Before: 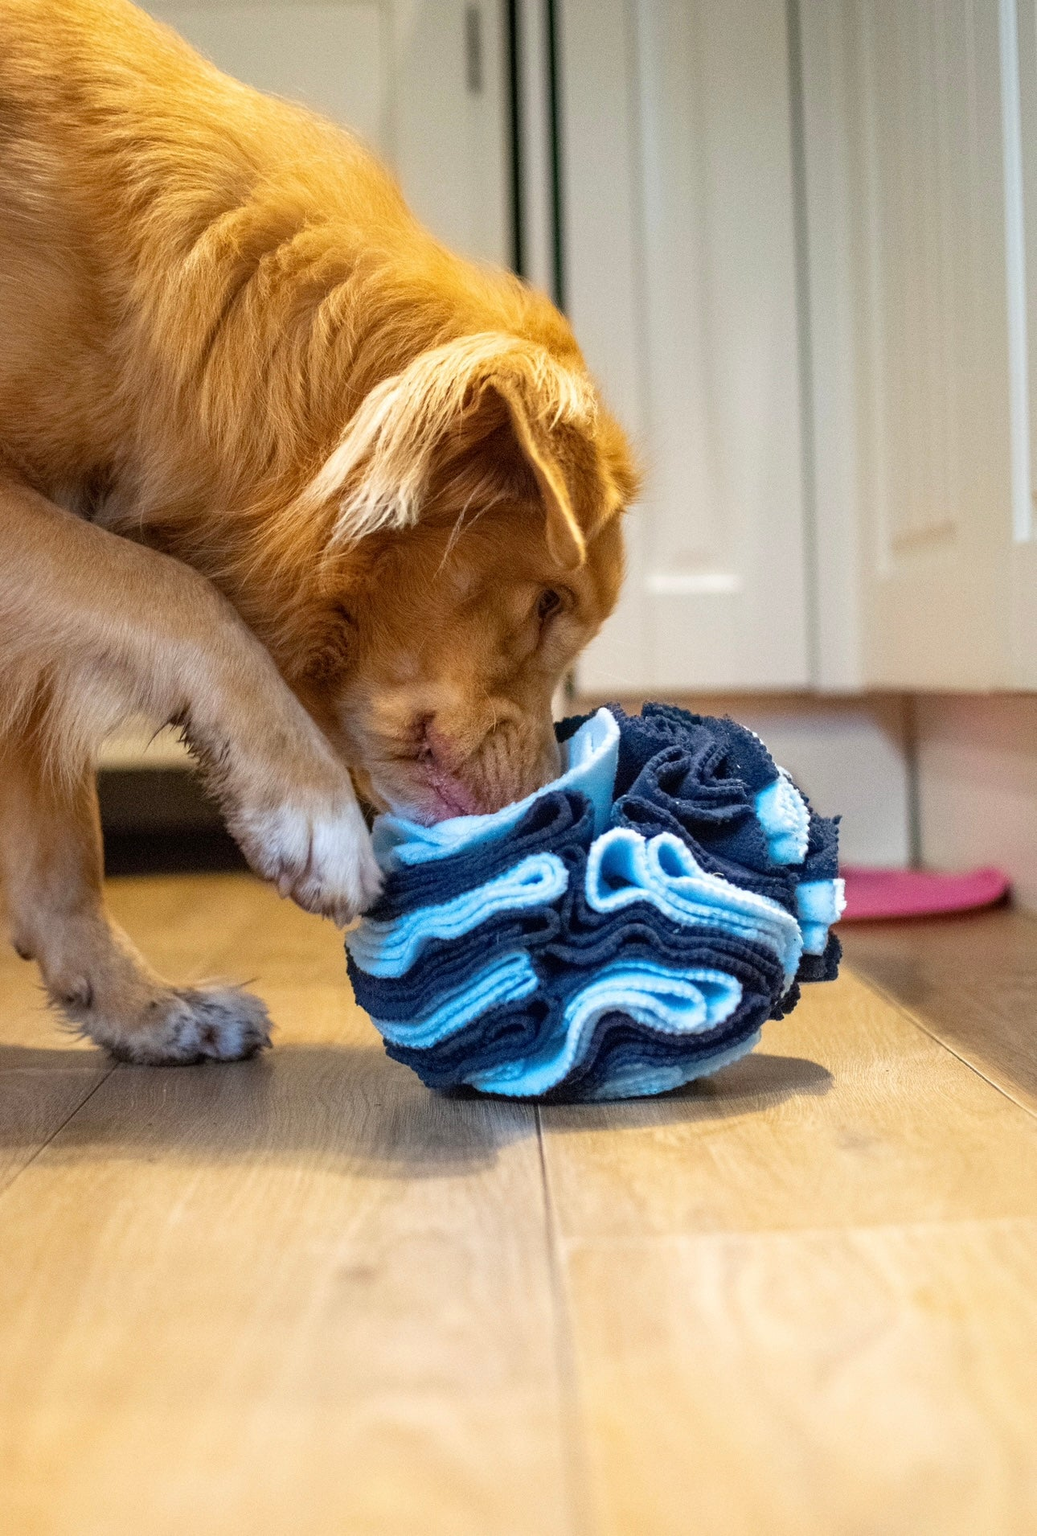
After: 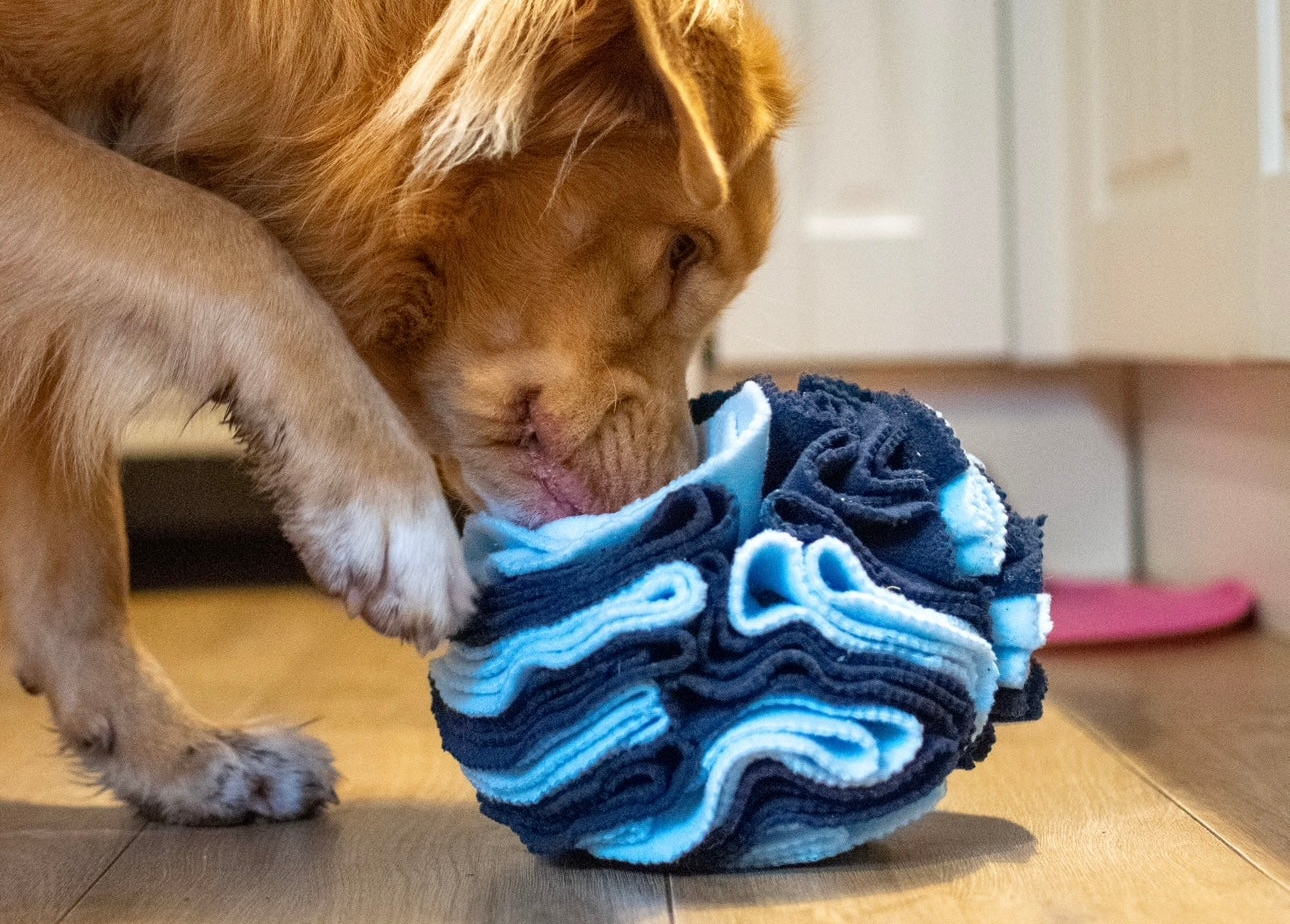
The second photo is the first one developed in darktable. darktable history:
crop and rotate: top 26.144%, bottom 25.463%
